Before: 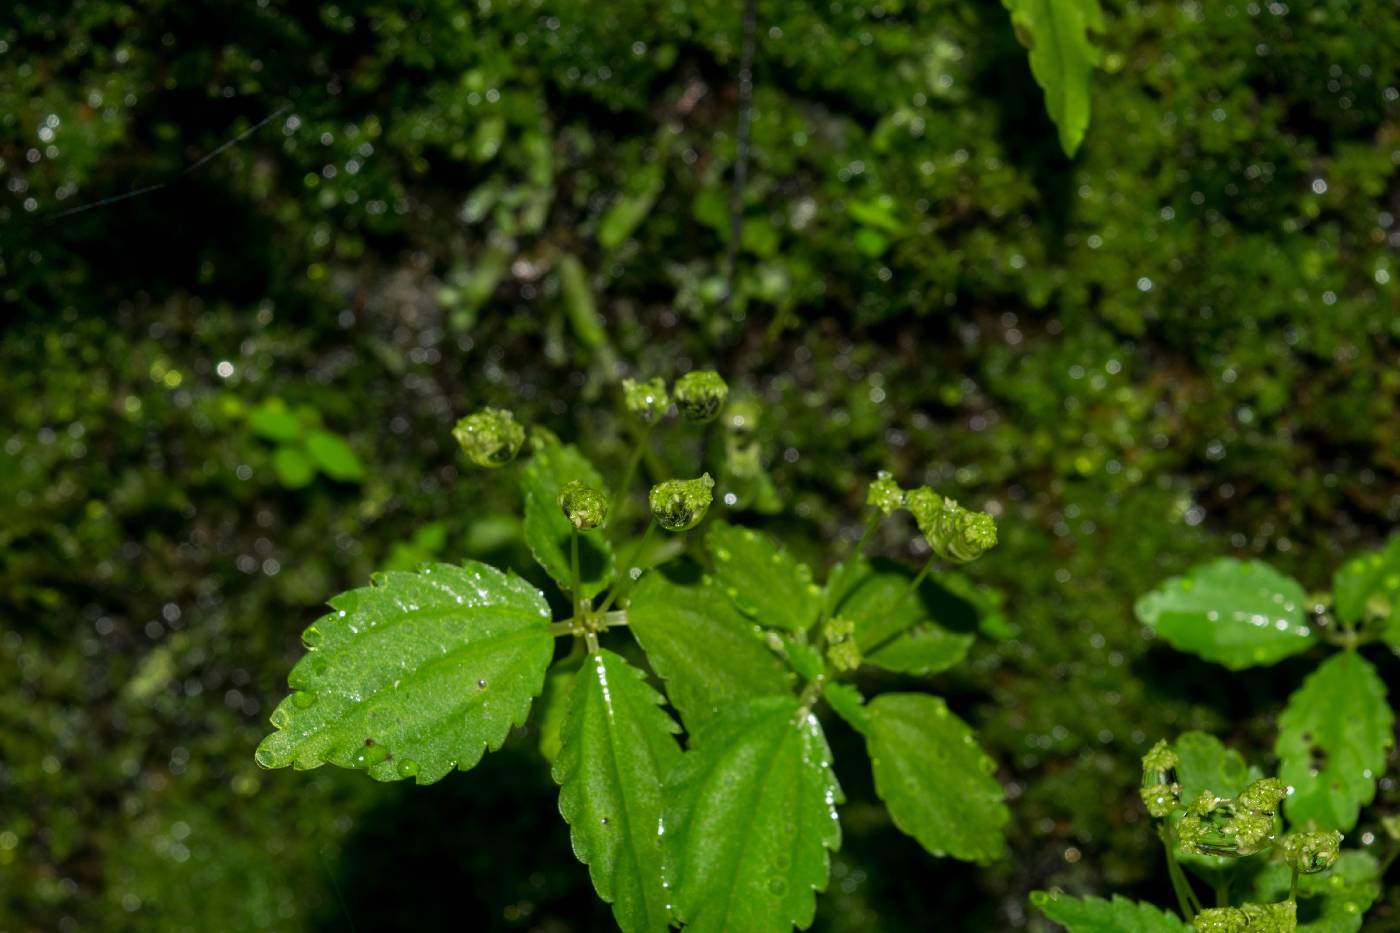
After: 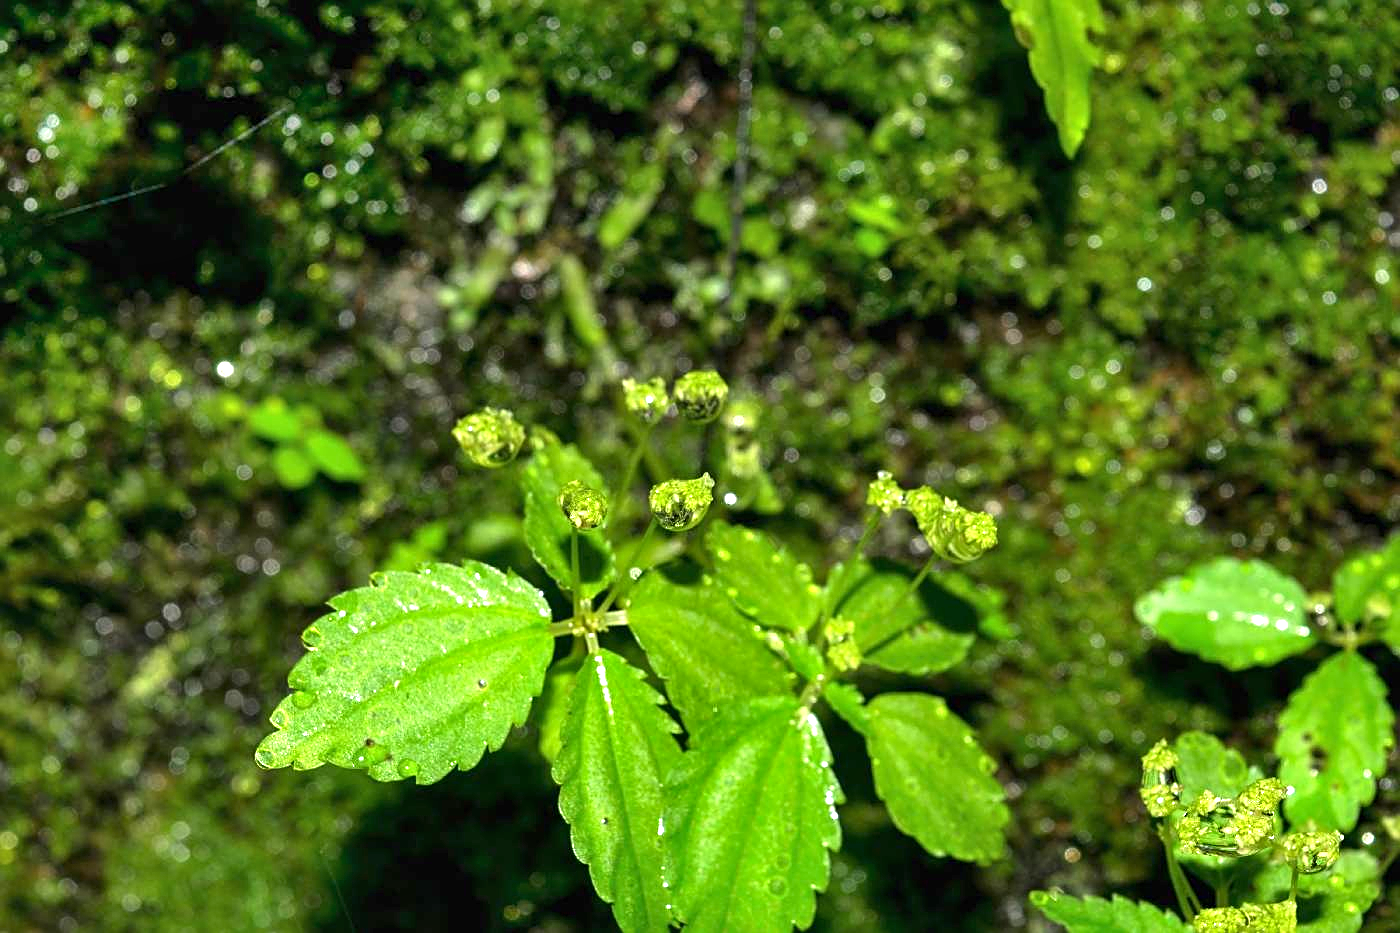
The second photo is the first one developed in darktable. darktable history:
sharpen: on, module defaults
exposure: black level correction 0, exposure 1.381 EV, compensate highlight preservation false
shadows and highlights: soften with gaussian
